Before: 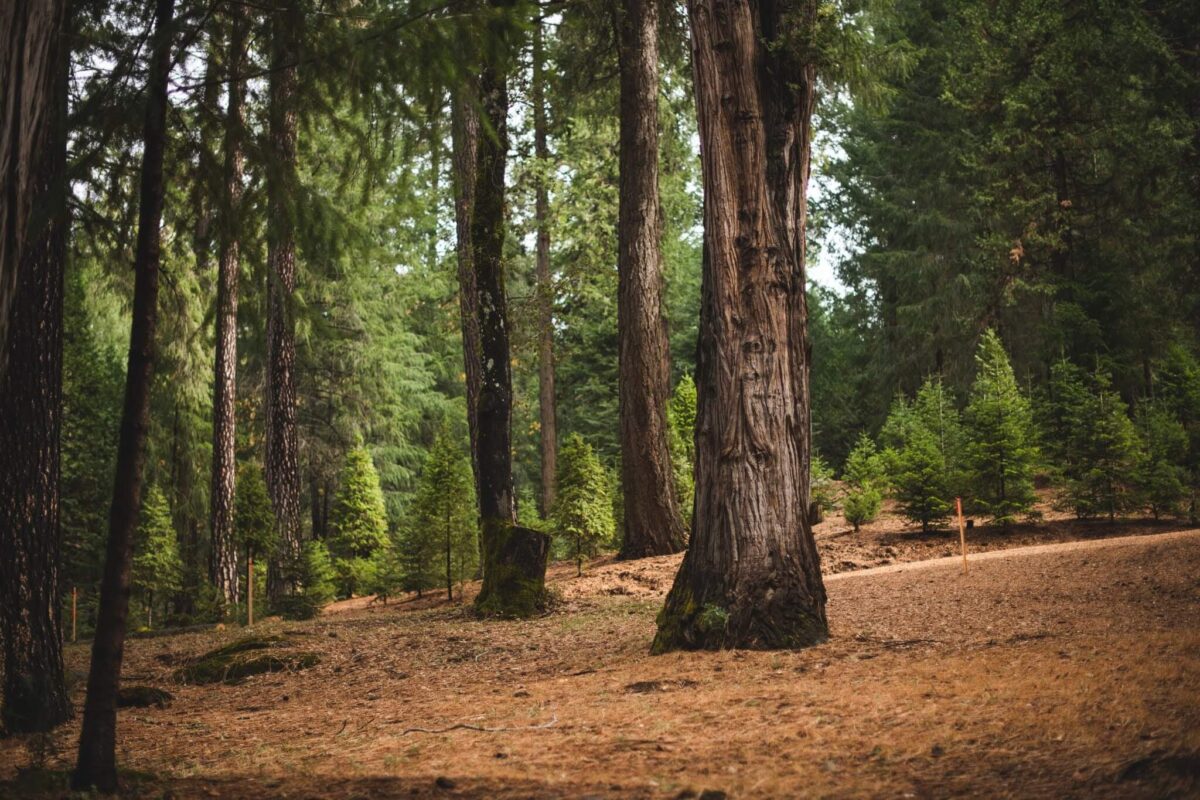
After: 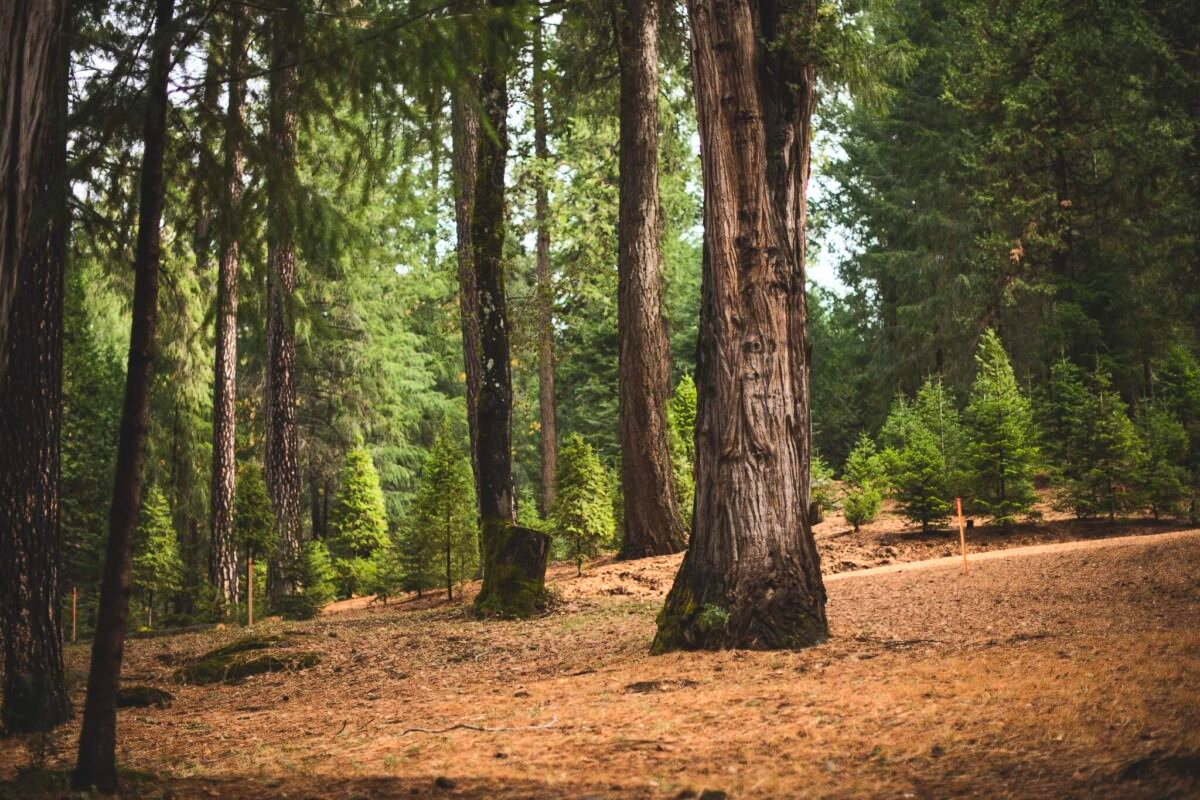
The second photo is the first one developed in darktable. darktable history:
contrast brightness saturation: contrast 0.198, brightness 0.165, saturation 0.222
